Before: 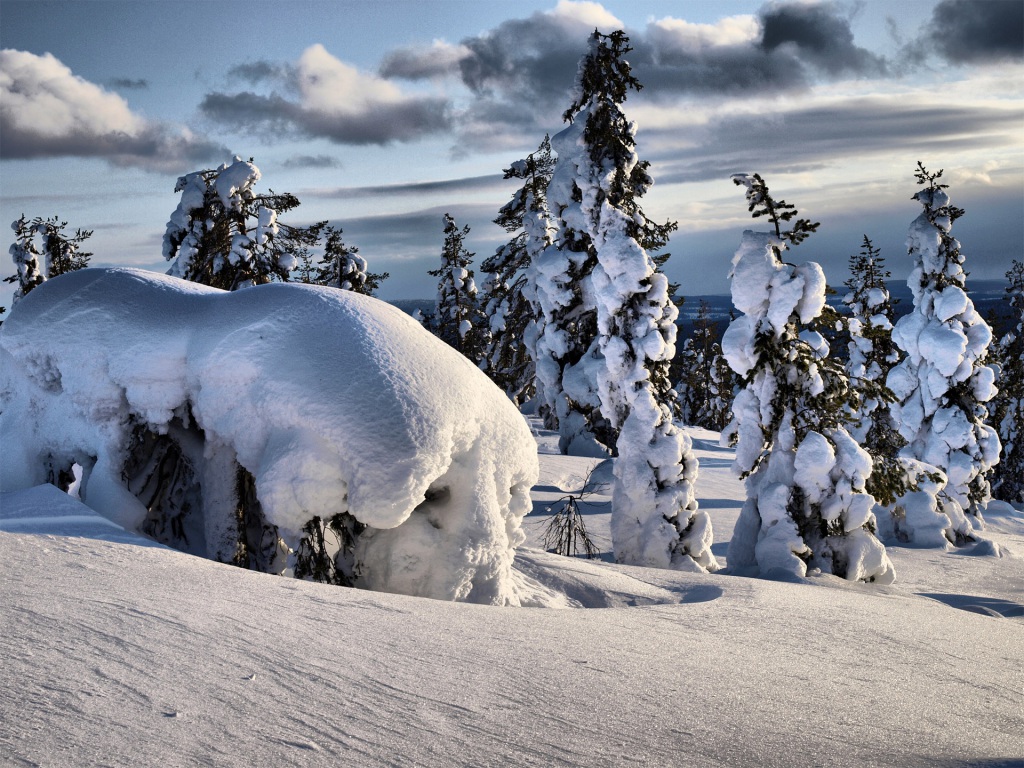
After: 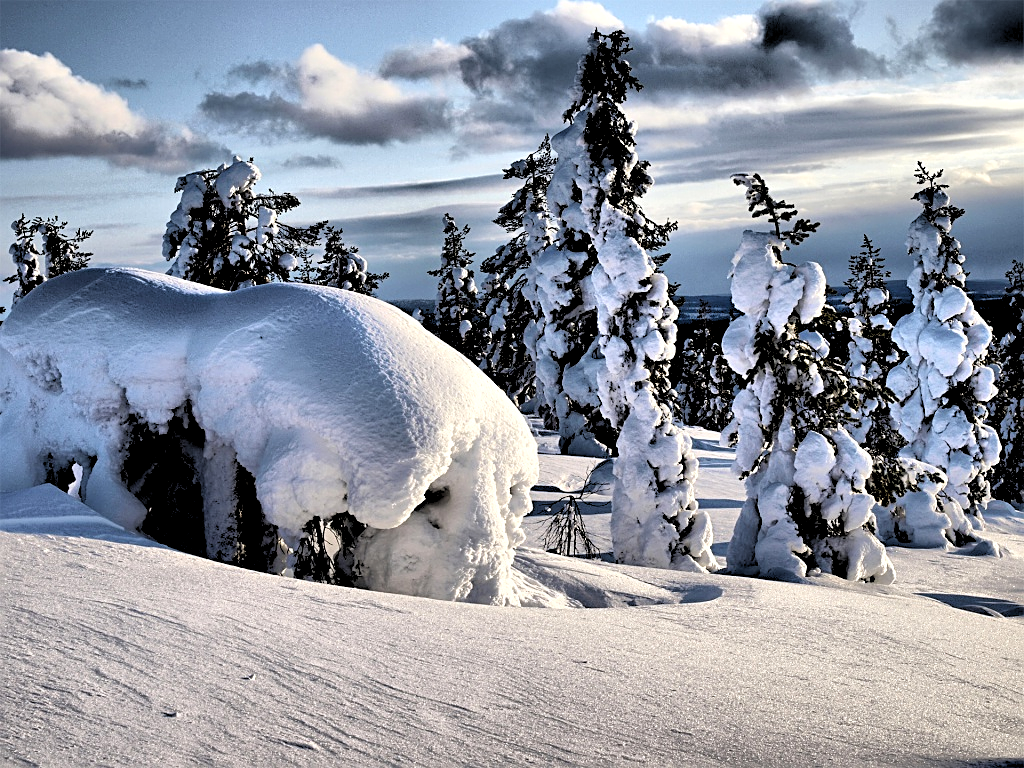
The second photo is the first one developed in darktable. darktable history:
sharpen: on, module defaults
rgb levels: levels [[0.029, 0.461, 0.922], [0, 0.5, 1], [0, 0.5, 1]]
exposure: exposure 0.191 EV, compensate highlight preservation false
